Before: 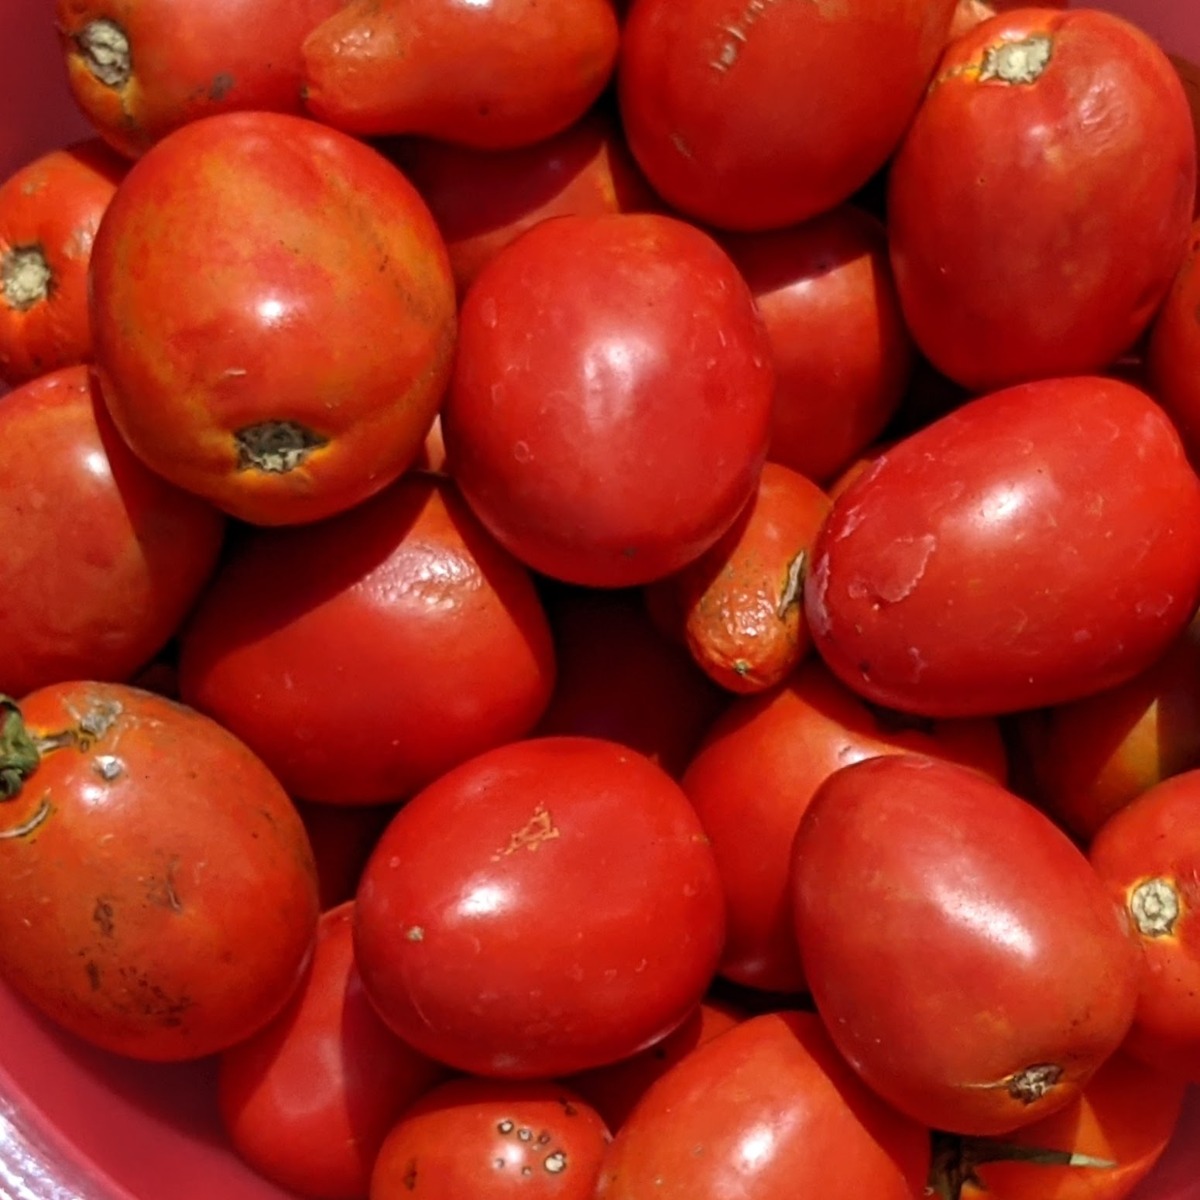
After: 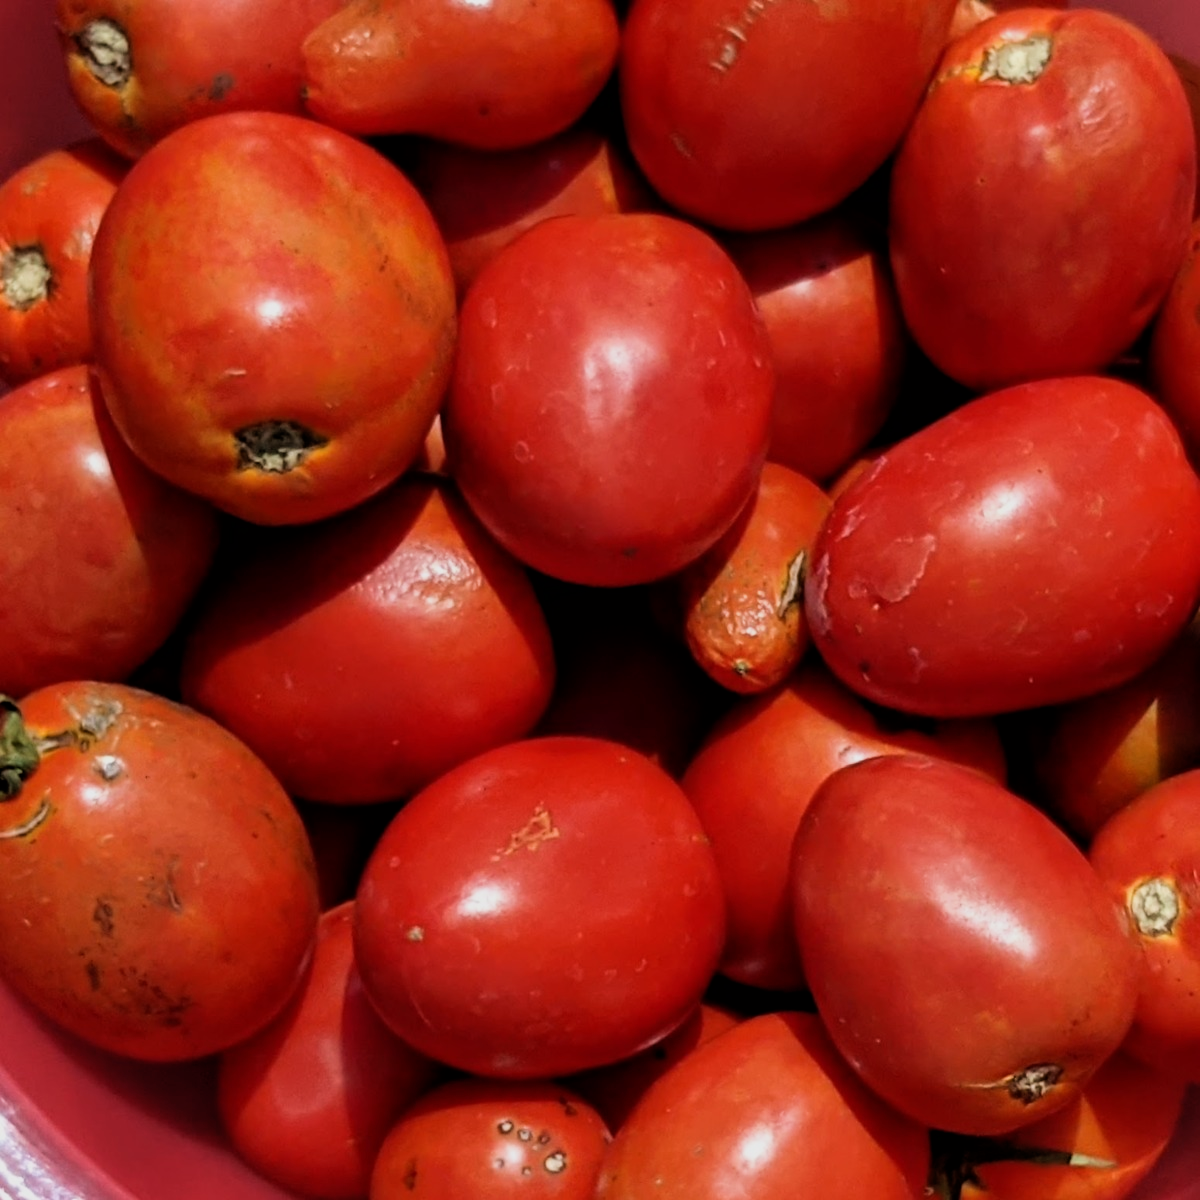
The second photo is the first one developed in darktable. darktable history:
filmic rgb: black relative exposure -5 EV, white relative exposure 3.51 EV, hardness 3.17, contrast 1.195, highlights saturation mix -29.9%
